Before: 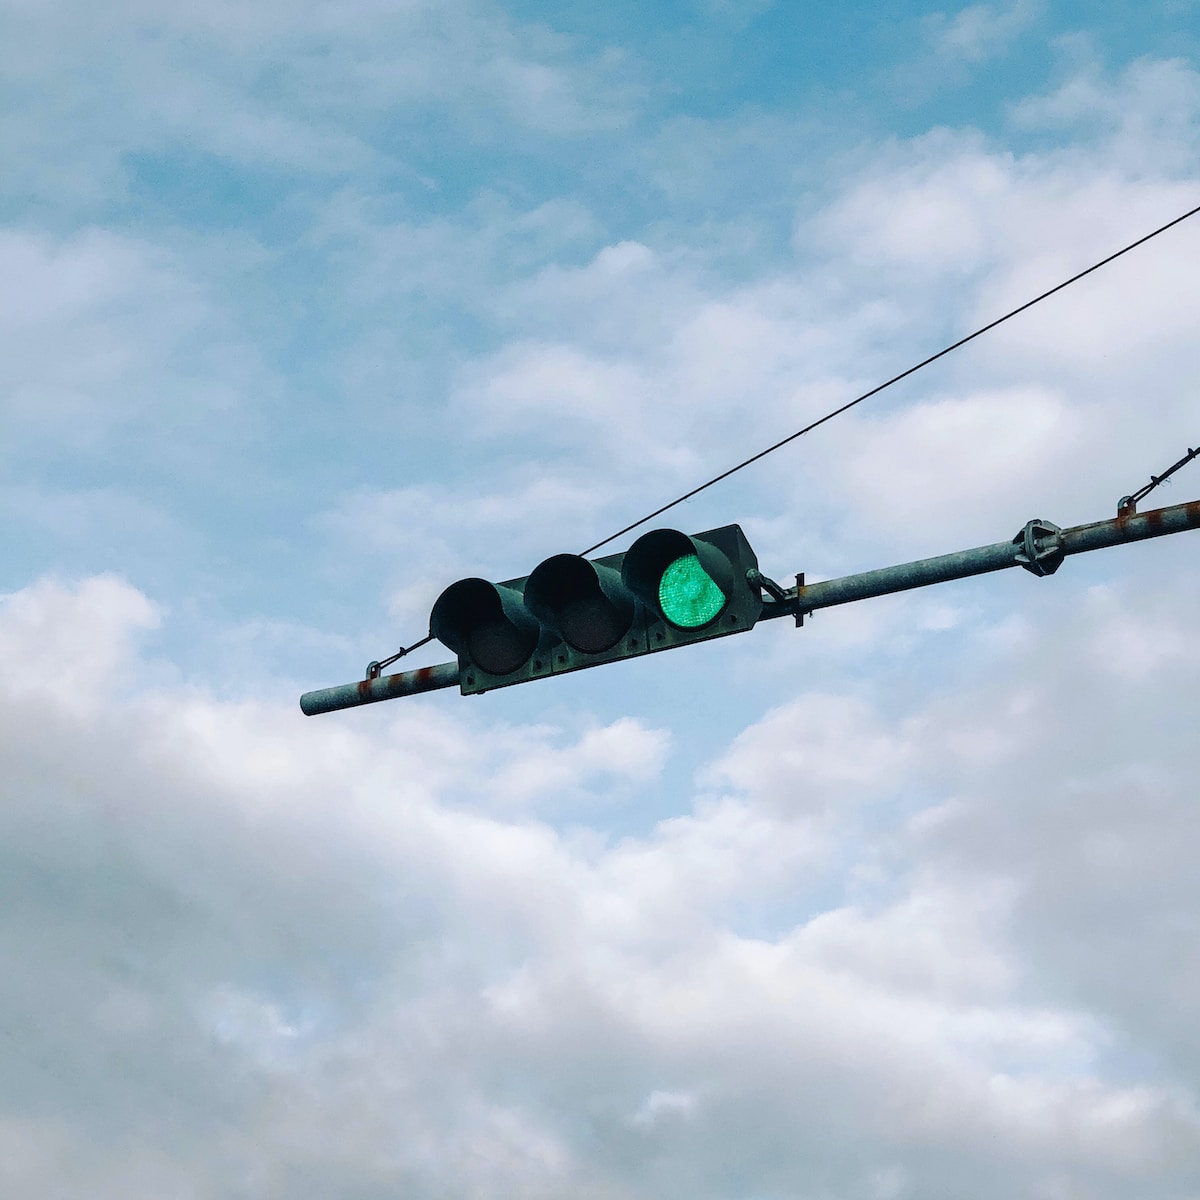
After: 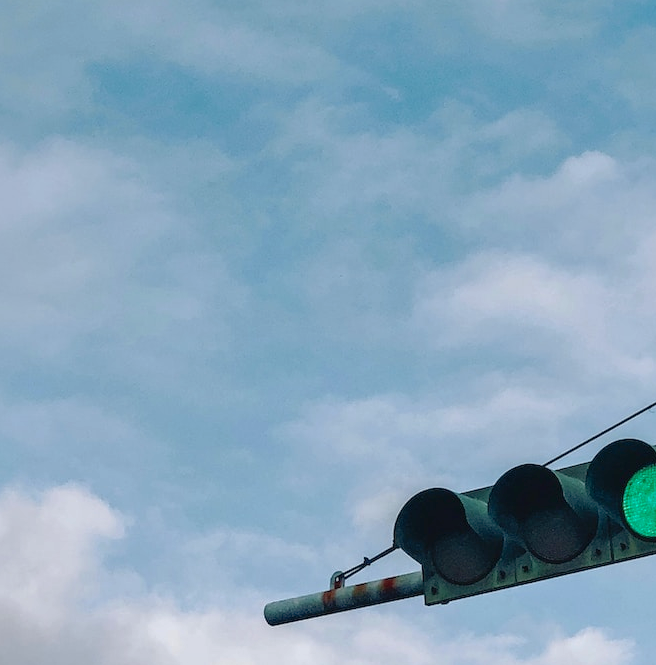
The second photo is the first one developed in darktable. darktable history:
crop and rotate: left 3.033%, top 7.582%, right 42.291%, bottom 36.953%
shadows and highlights: on, module defaults
